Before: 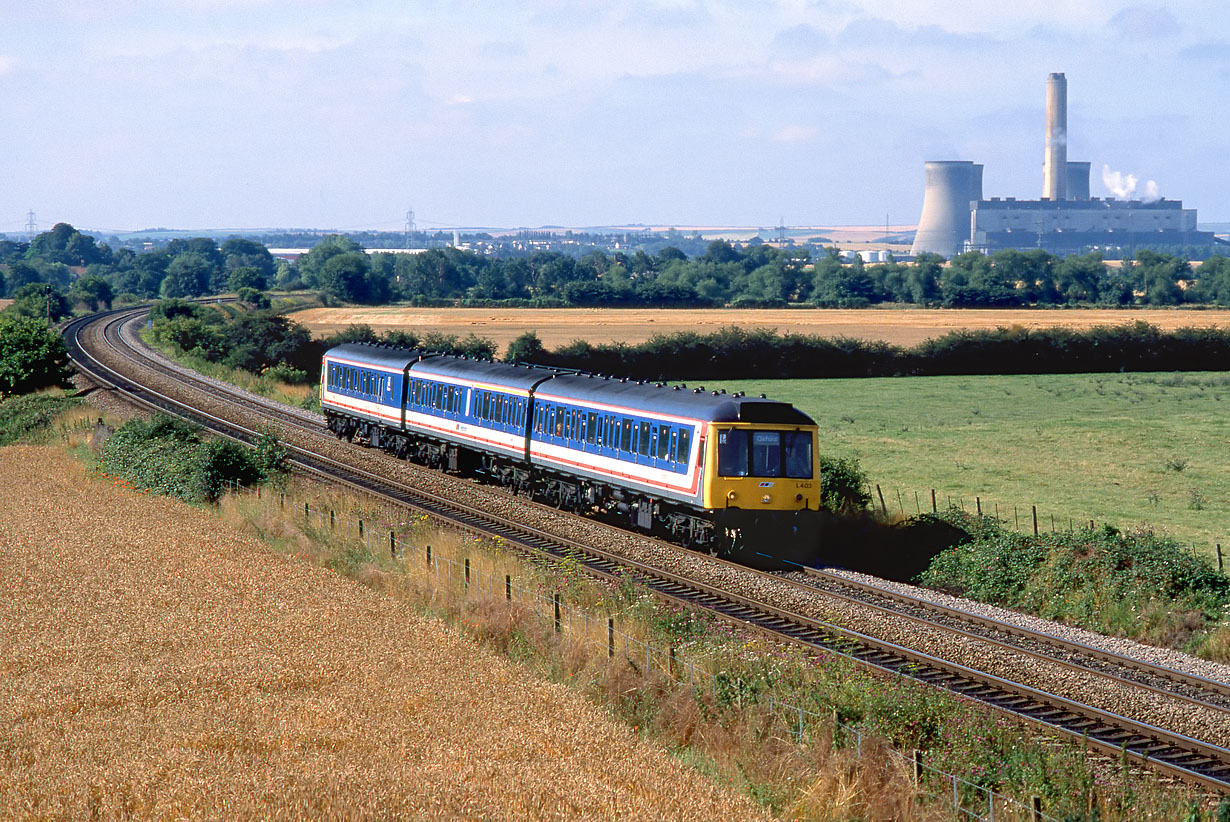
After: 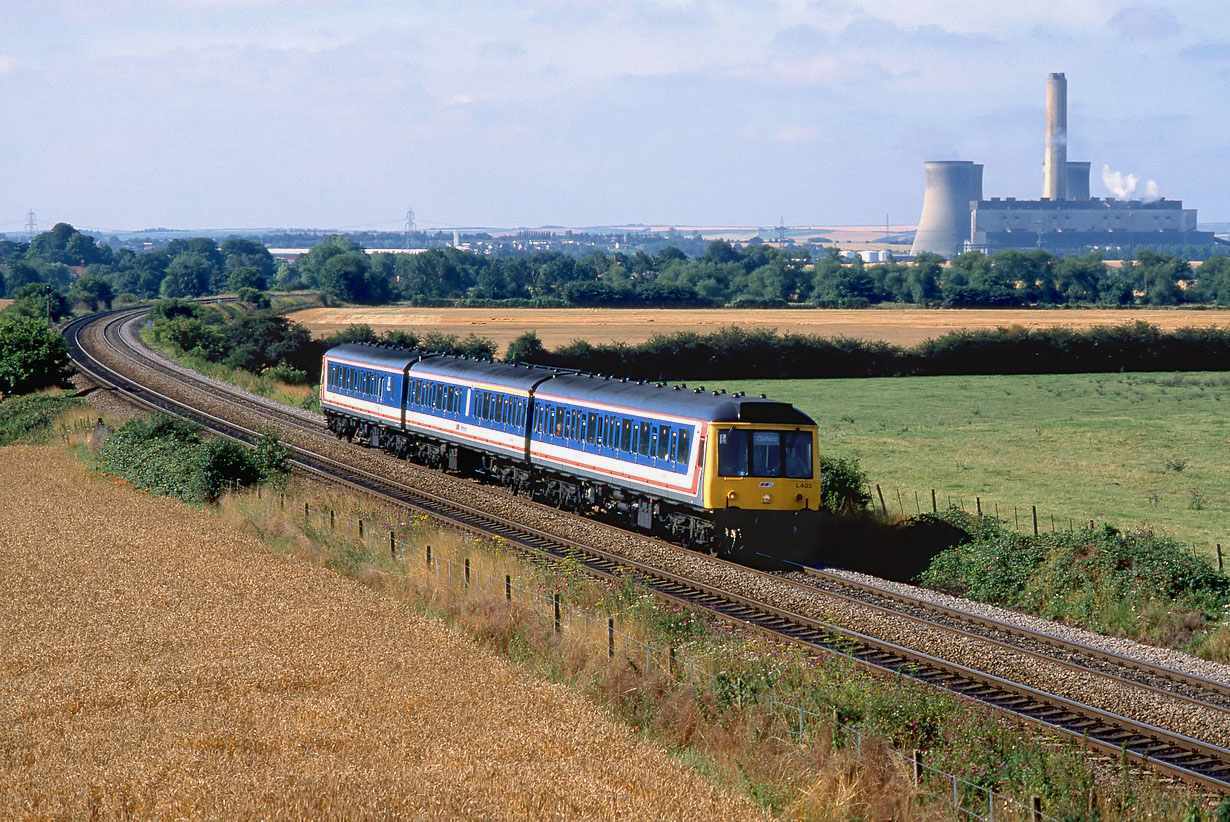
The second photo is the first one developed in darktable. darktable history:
exposure: exposure -0.142 EV, compensate highlight preservation false
